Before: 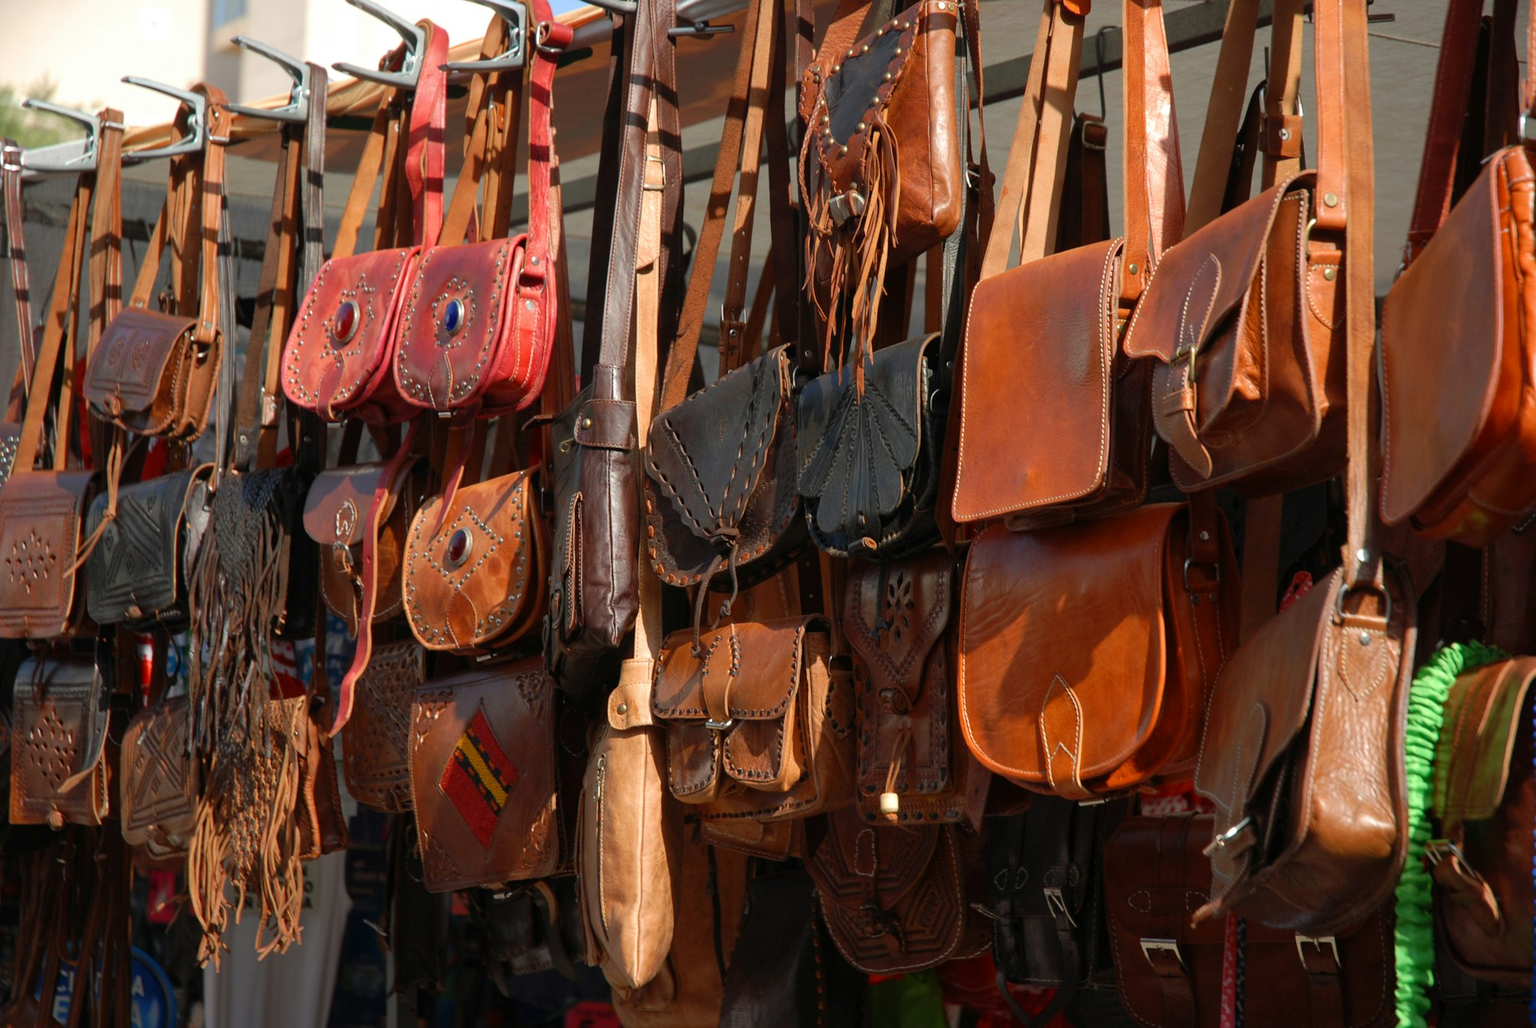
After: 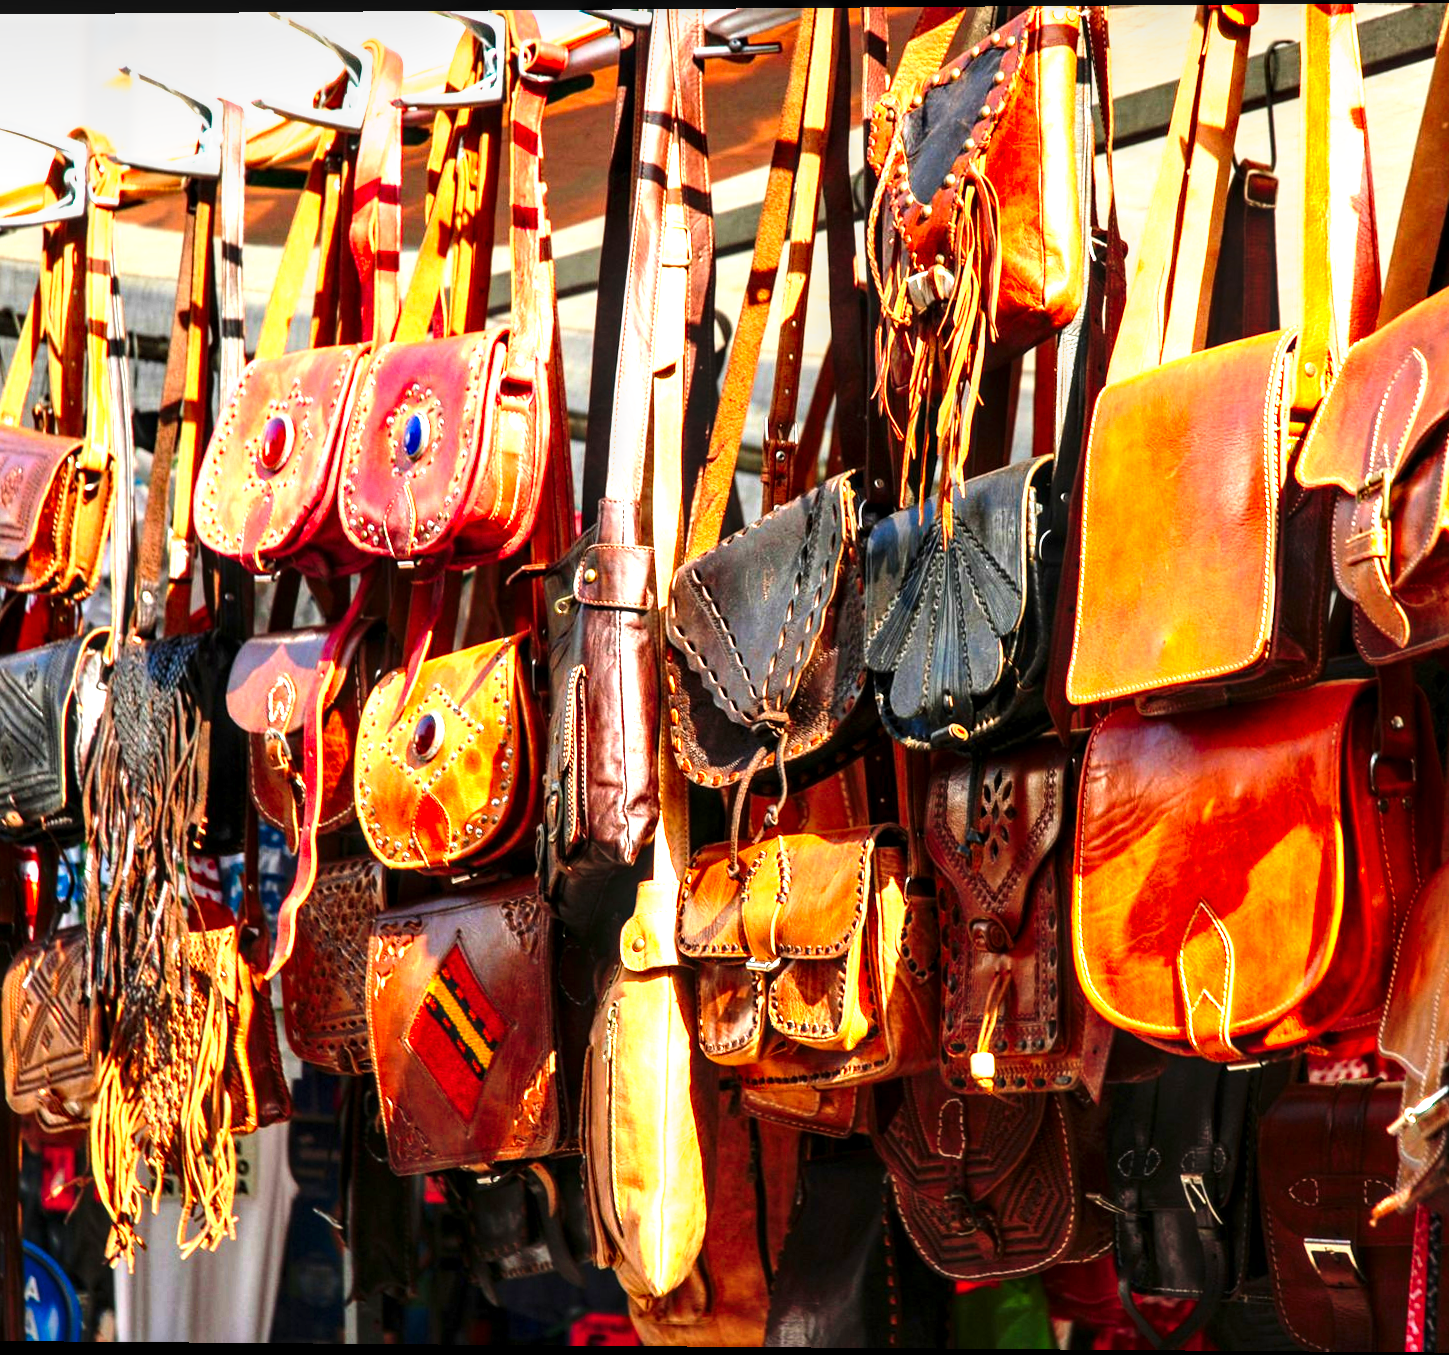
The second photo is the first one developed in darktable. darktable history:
tone equalizer: on, module defaults
shadows and highlights: radius 331.84, shadows 53.55, highlights -100, compress 94.63%, highlights color adjustment 73.23%, soften with gaussian
exposure: black level correction 0, exposure 1.7 EV, compensate exposure bias true, compensate highlight preservation false
crop and rotate: left 9.061%, right 20.142%
local contrast: detail 150%
contrast brightness saturation: contrast 0.16, saturation 0.32
rotate and perspective: lens shift (vertical) 0.048, lens shift (horizontal) -0.024, automatic cropping off
tone curve: curves: ch0 [(0, 0) (0.003, 0.002) (0.011, 0.006) (0.025, 0.014) (0.044, 0.025) (0.069, 0.039) (0.1, 0.056) (0.136, 0.082) (0.177, 0.116) (0.224, 0.163) (0.277, 0.233) (0.335, 0.311) (0.399, 0.396) (0.468, 0.488) (0.543, 0.588) (0.623, 0.695) (0.709, 0.809) (0.801, 0.912) (0.898, 0.997) (1, 1)], preserve colors none
